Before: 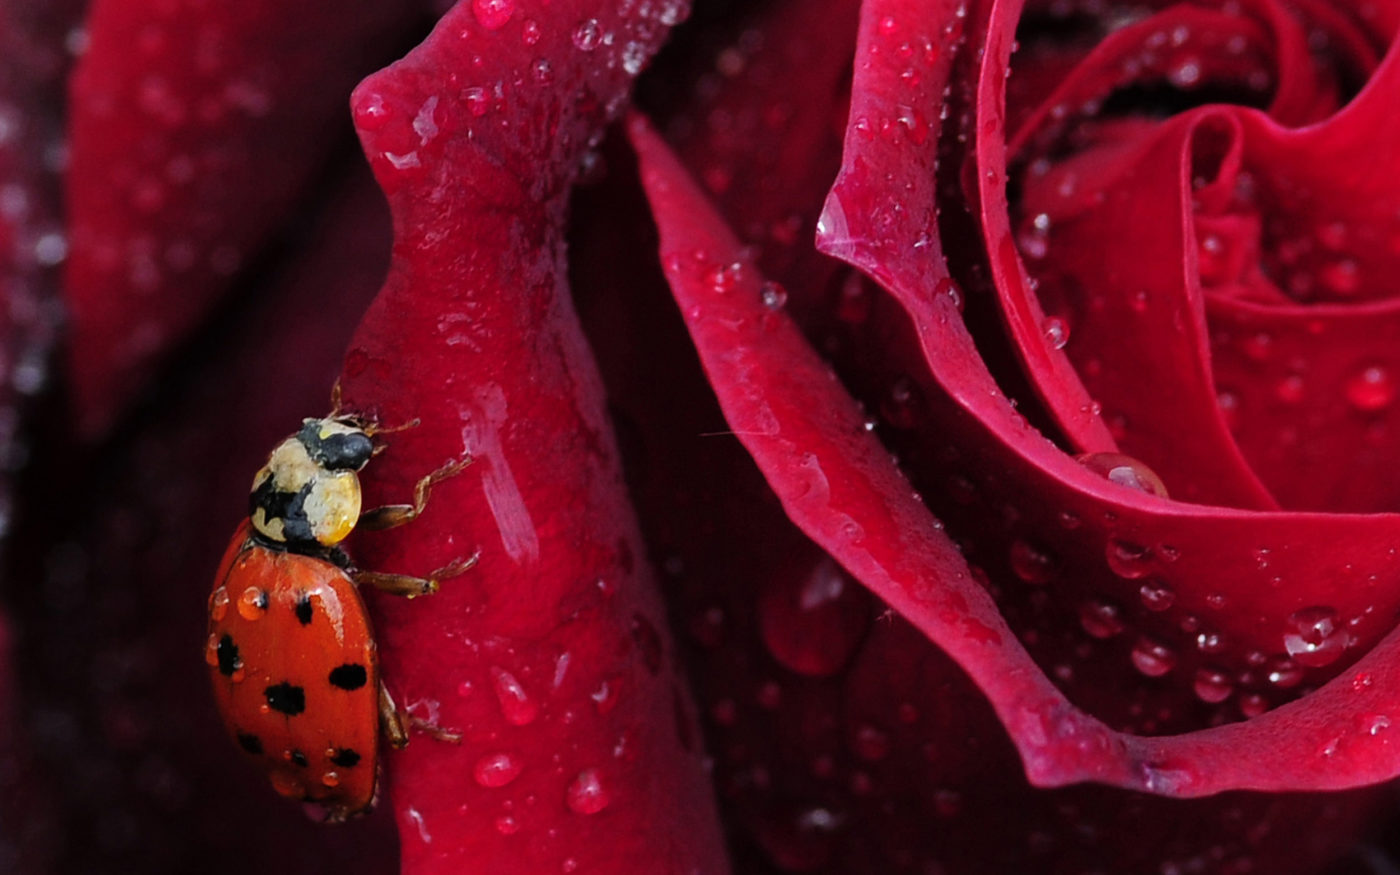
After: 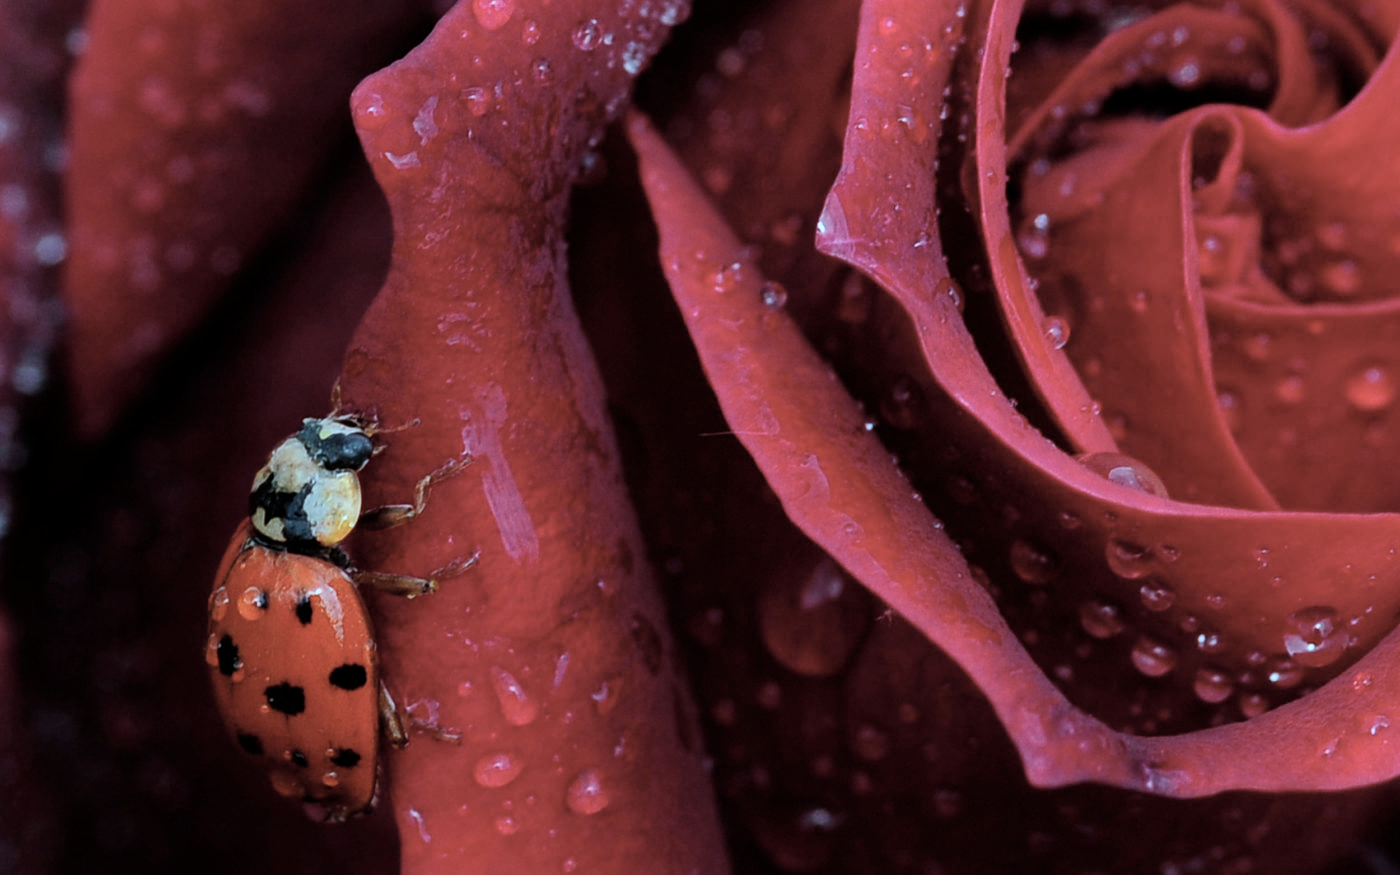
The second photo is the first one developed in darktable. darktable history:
color calibration: x 0.37, y 0.382, temperature 4313.32 K
color correction: highlights a* -12.64, highlights b* -18.1, saturation 0.7
